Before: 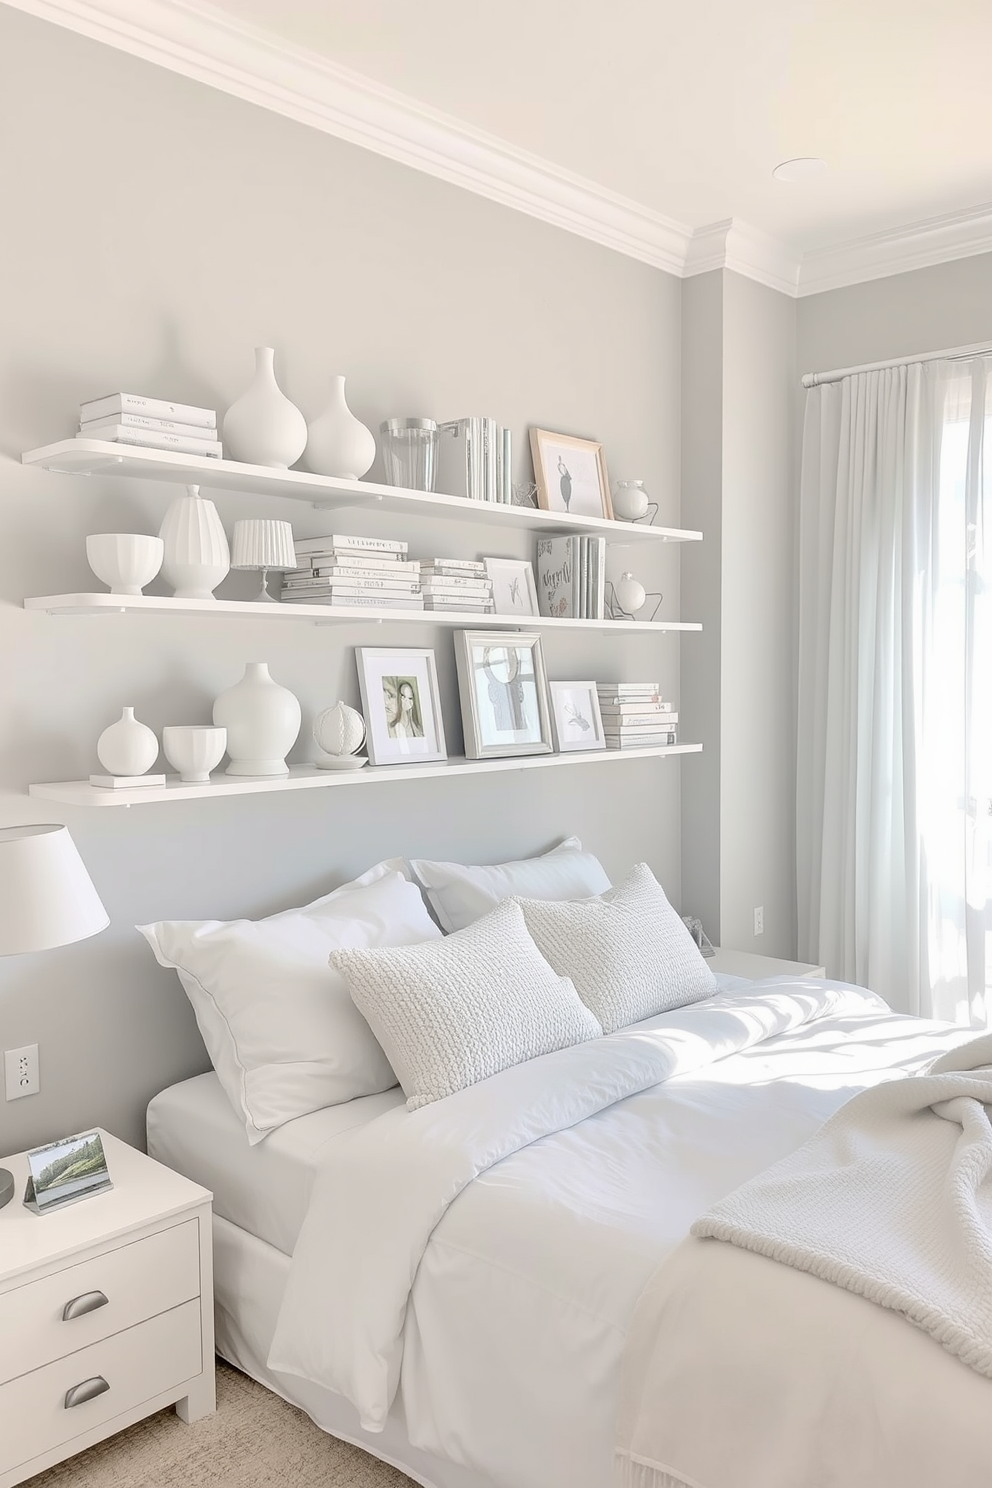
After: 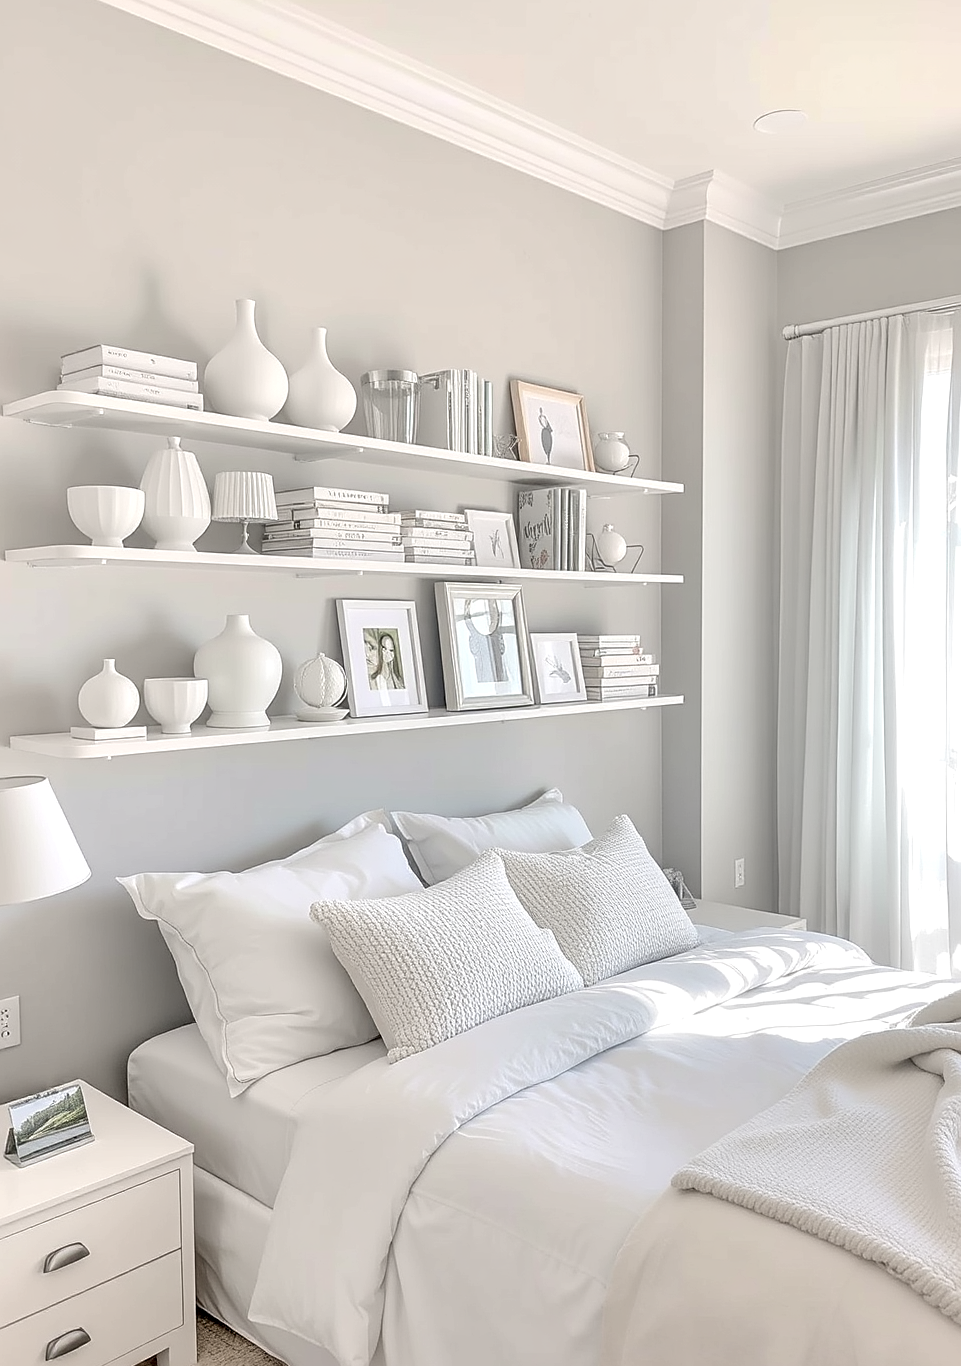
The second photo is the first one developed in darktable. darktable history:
crop: left 1.964%, top 3.251%, right 1.122%, bottom 4.933%
local contrast: highlights 61%, detail 143%, midtone range 0.428
sharpen: on, module defaults
